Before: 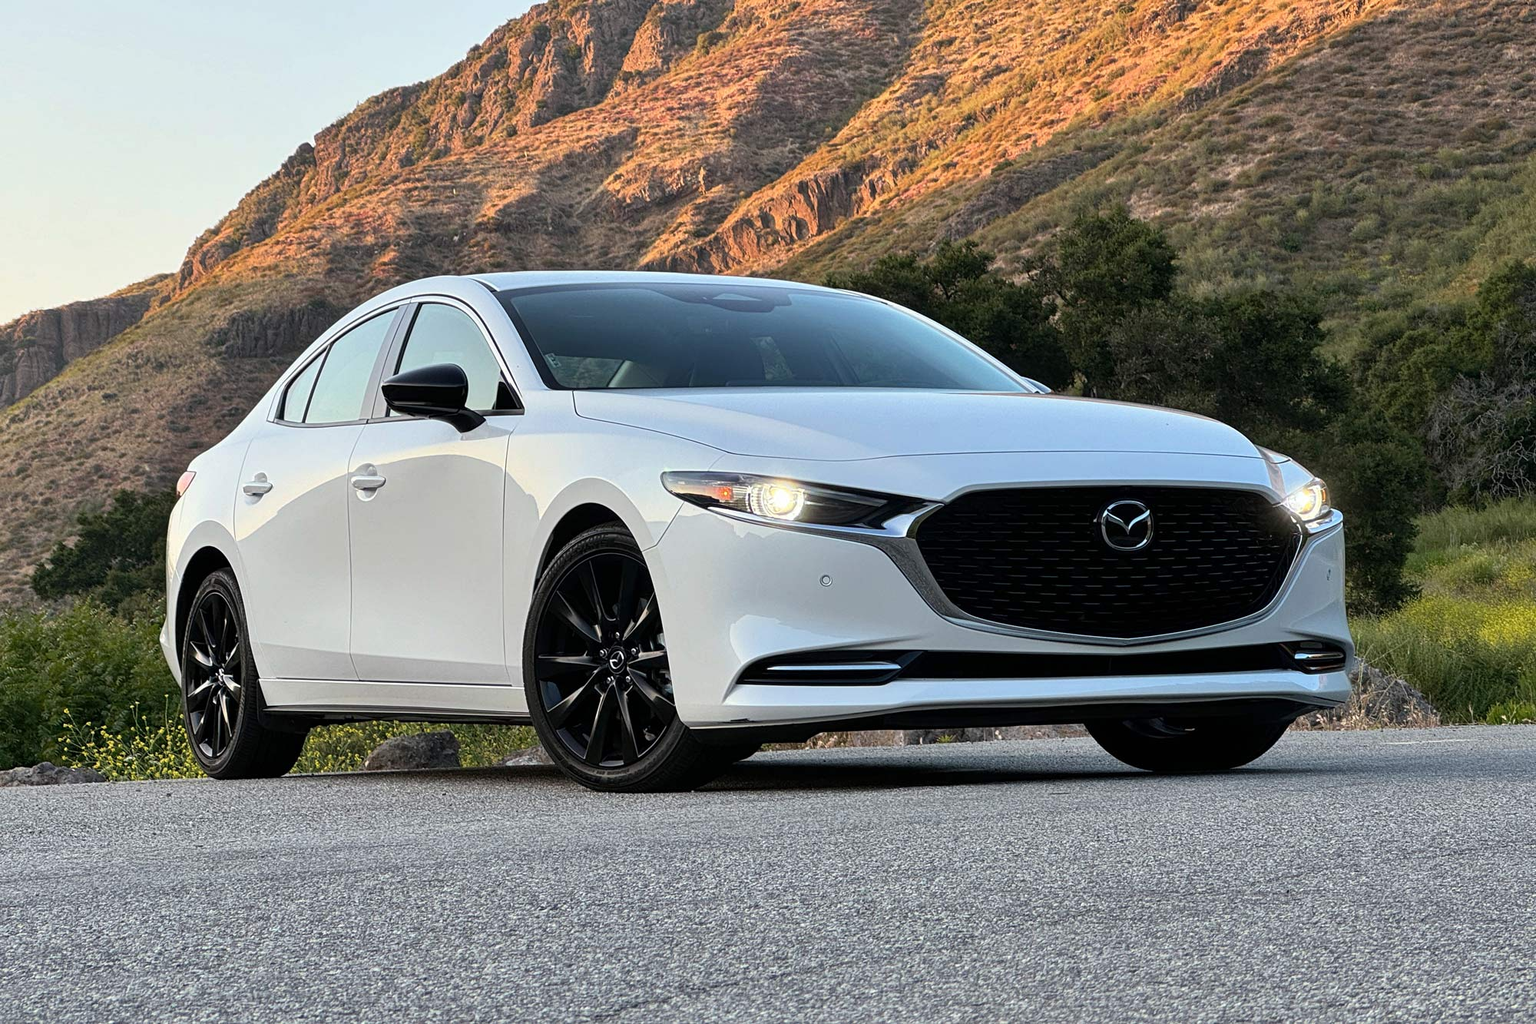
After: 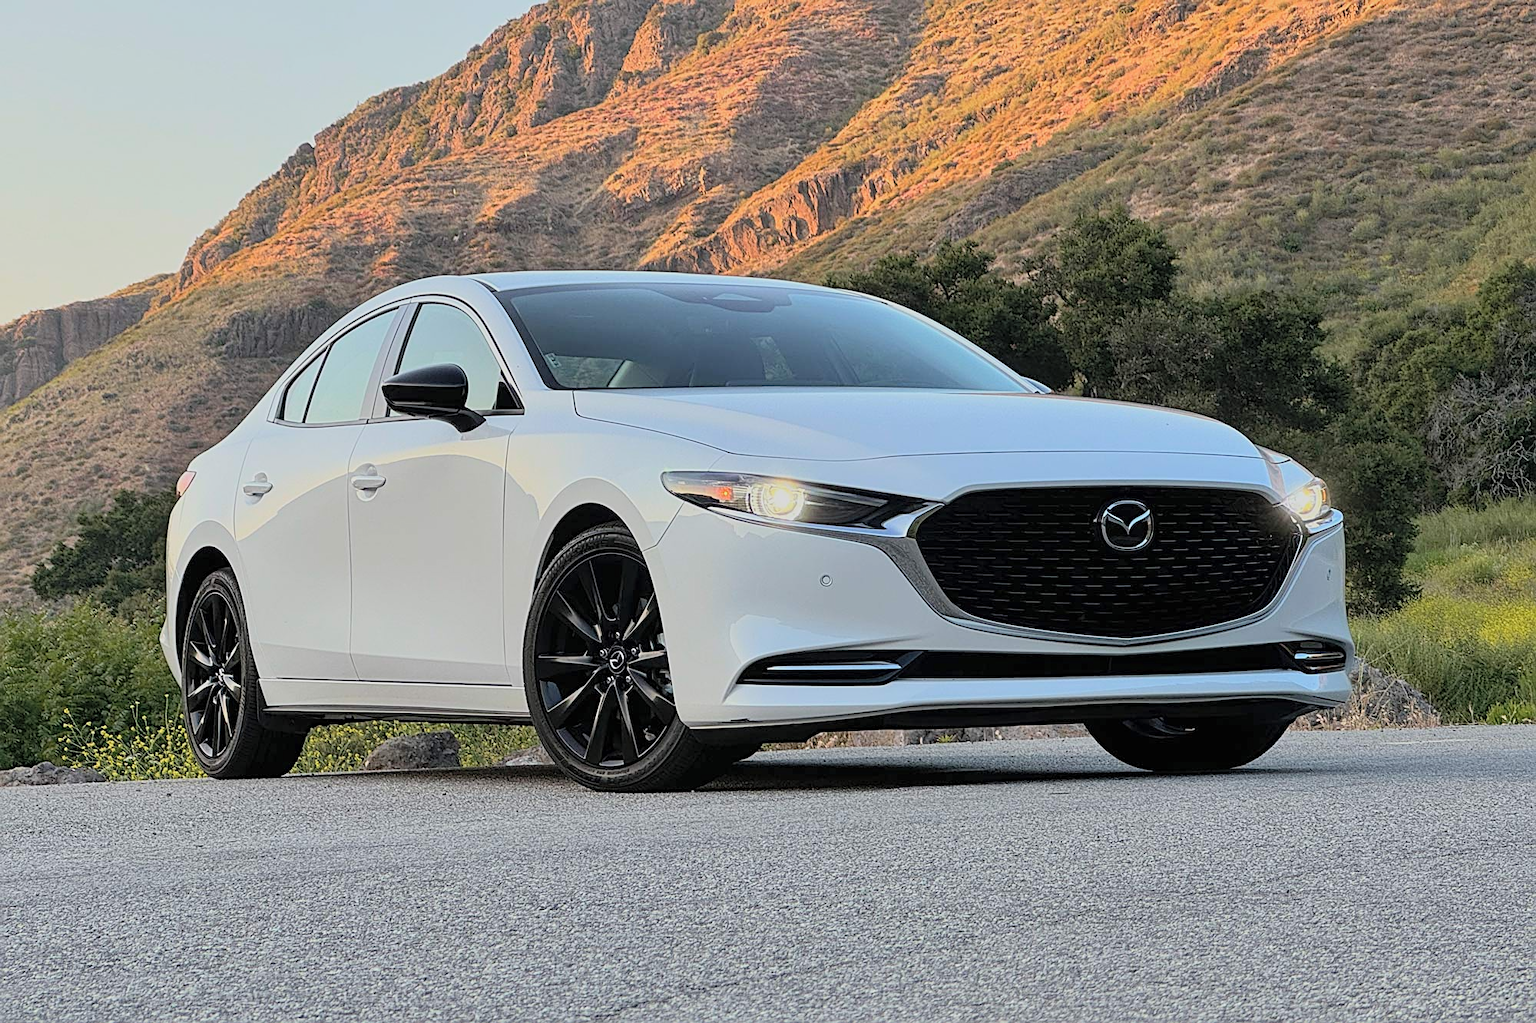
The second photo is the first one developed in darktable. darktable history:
sharpen: on, module defaults
contrast brightness saturation: contrast 0.07
global tonemap: drago (0.7, 100)
